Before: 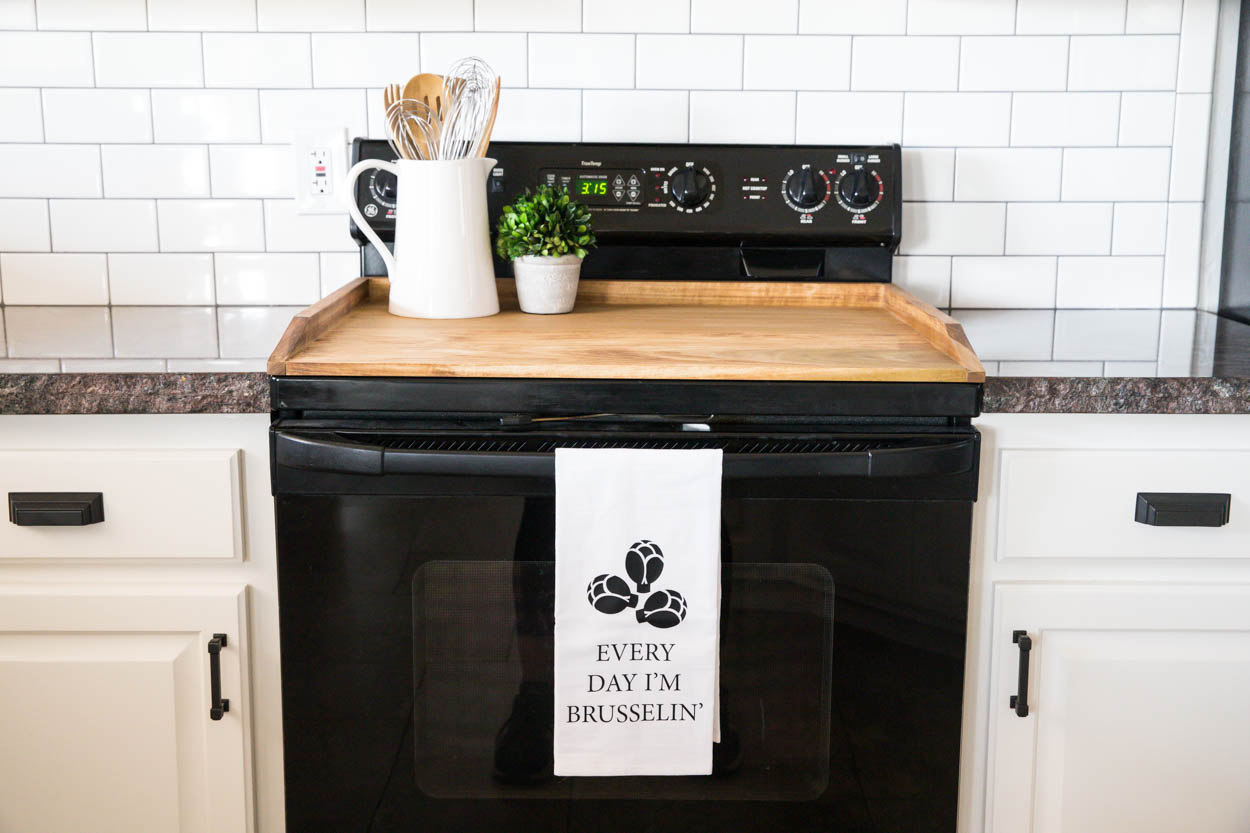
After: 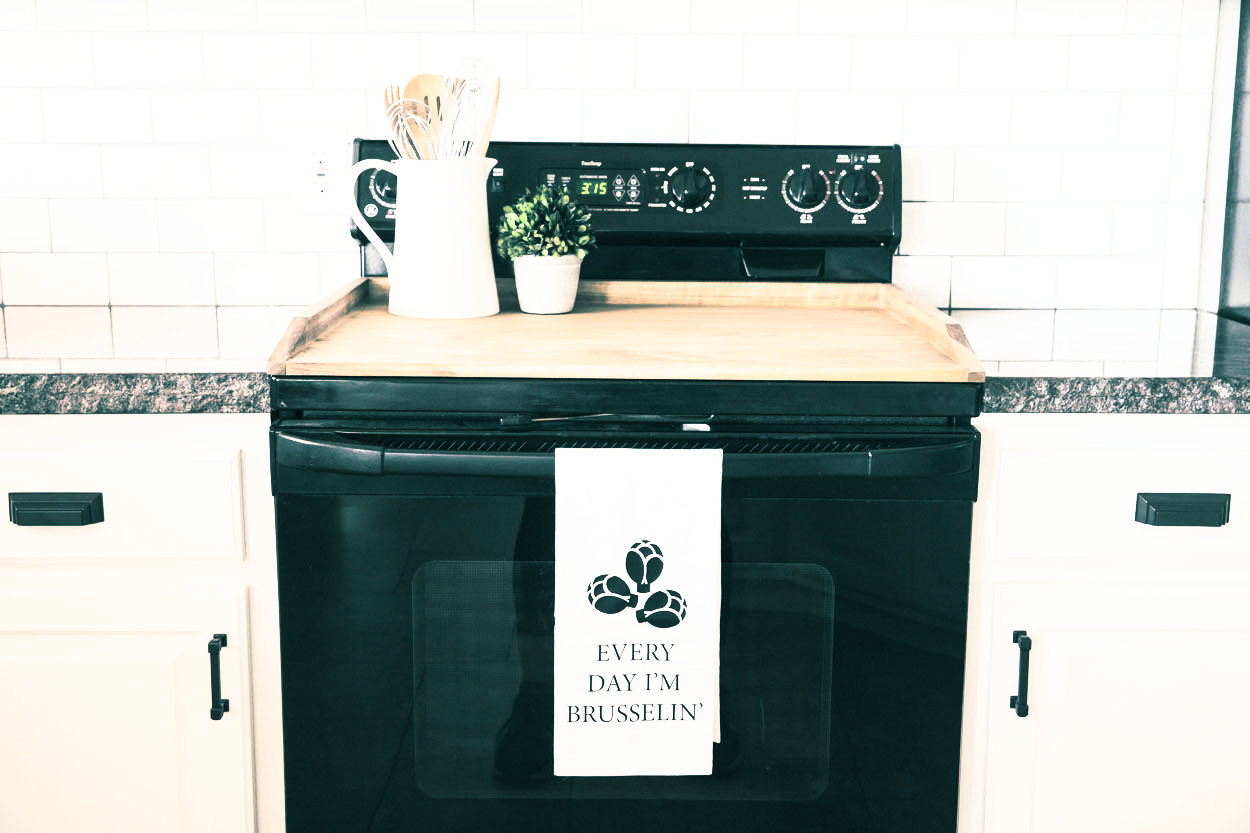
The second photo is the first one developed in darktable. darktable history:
contrast brightness saturation: contrast 0.57, brightness 0.57, saturation -0.34
split-toning: shadows › hue 186.43°, highlights › hue 49.29°, compress 30.29%
